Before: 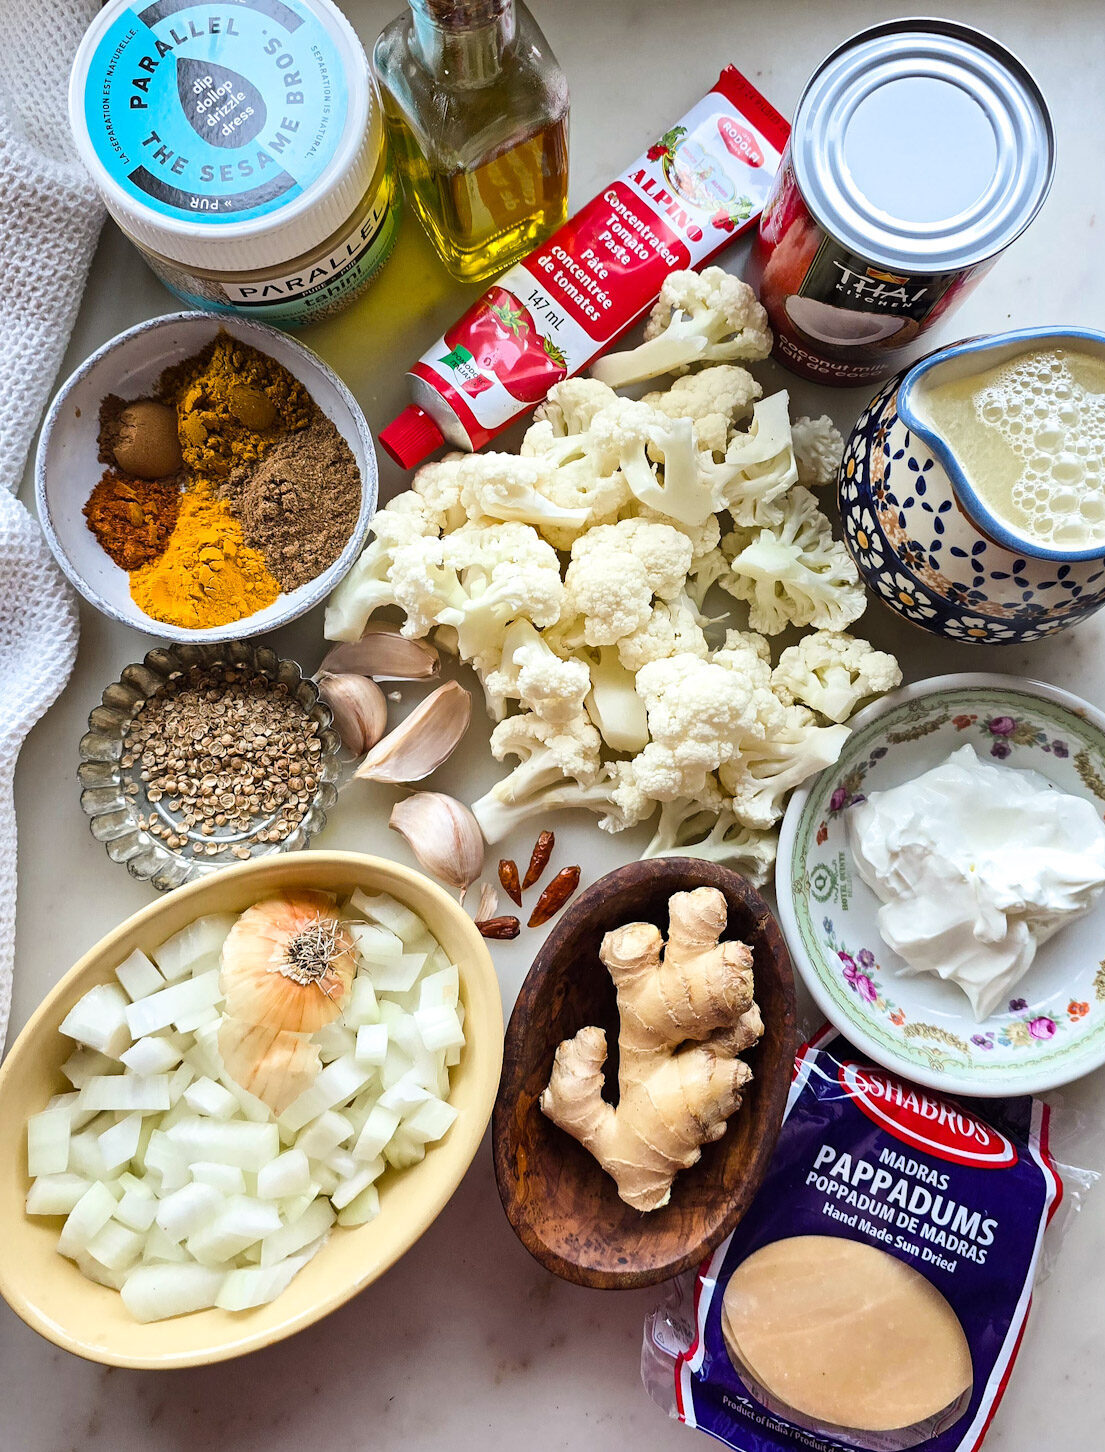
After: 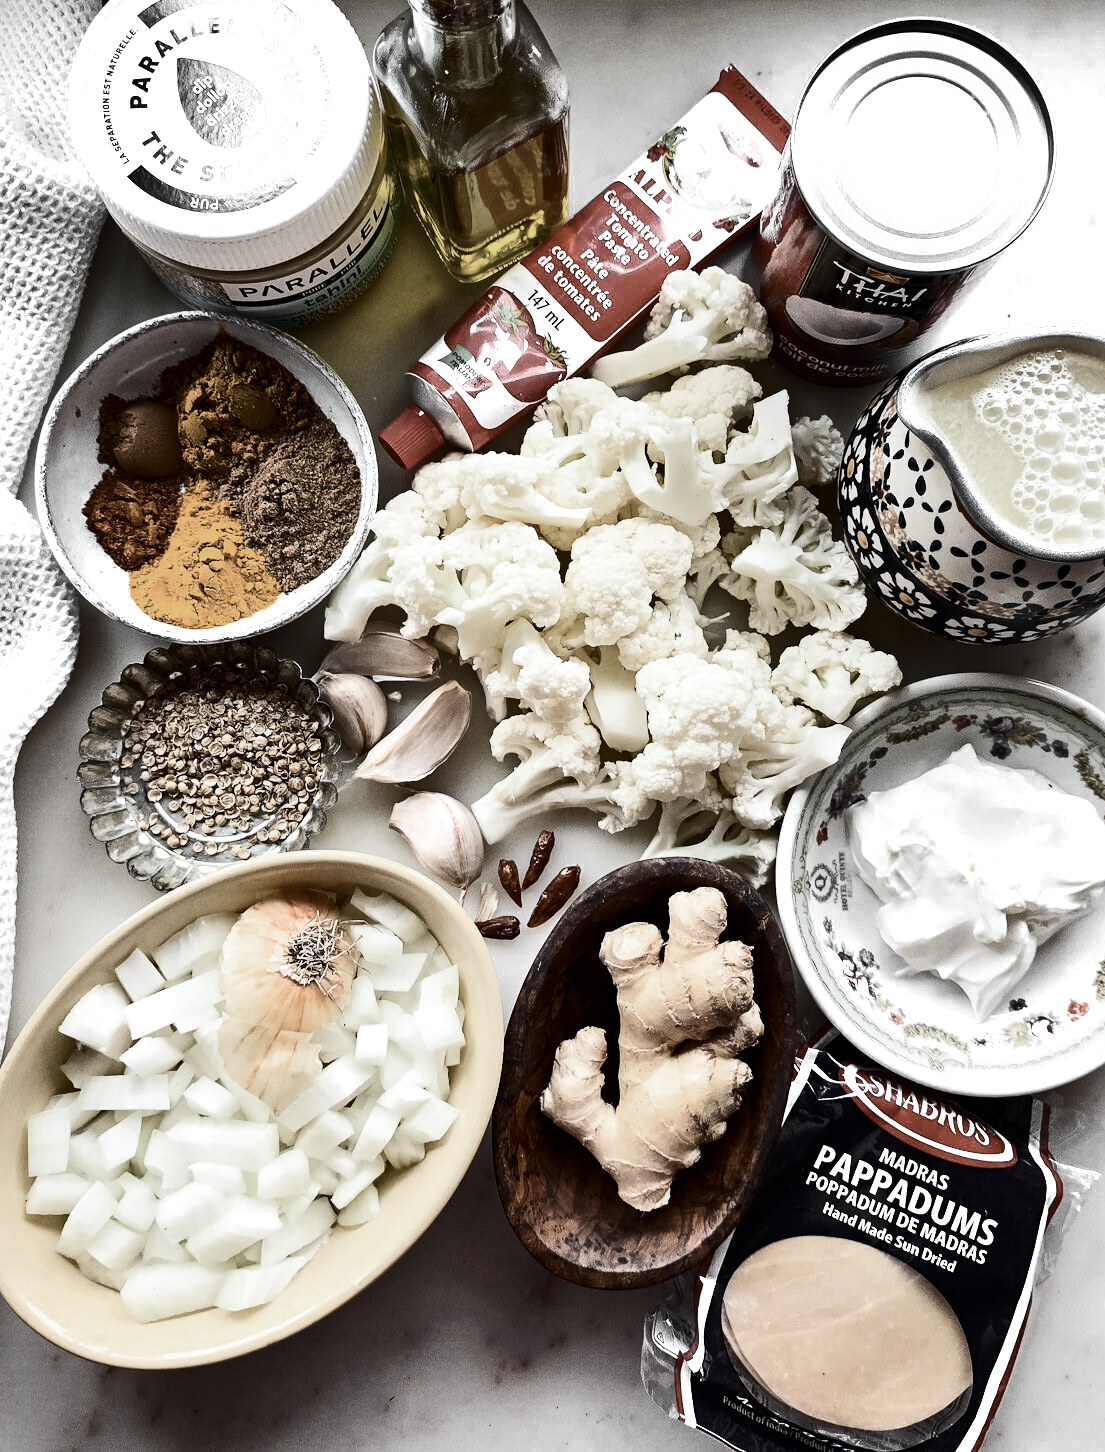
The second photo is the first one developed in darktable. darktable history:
color zones: curves: ch0 [(0, 0.613) (0.01, 0.613) (0.245, 0.448) (0.498, 0.529) (0.642, 0.665) (0.879, 0.777) (0.99, 0.613)]; ch1 [(0, 0.035) (0.121, 0.189) (0.259, 0.197) (0.415, 0.061) (0.589, 0.022) (0.732, 0.022) (0.857, 0.026) (0.991, 0.053)]
contrast brightness saturation: contrast 0.32, brightness -0.08, saturation 0.17
